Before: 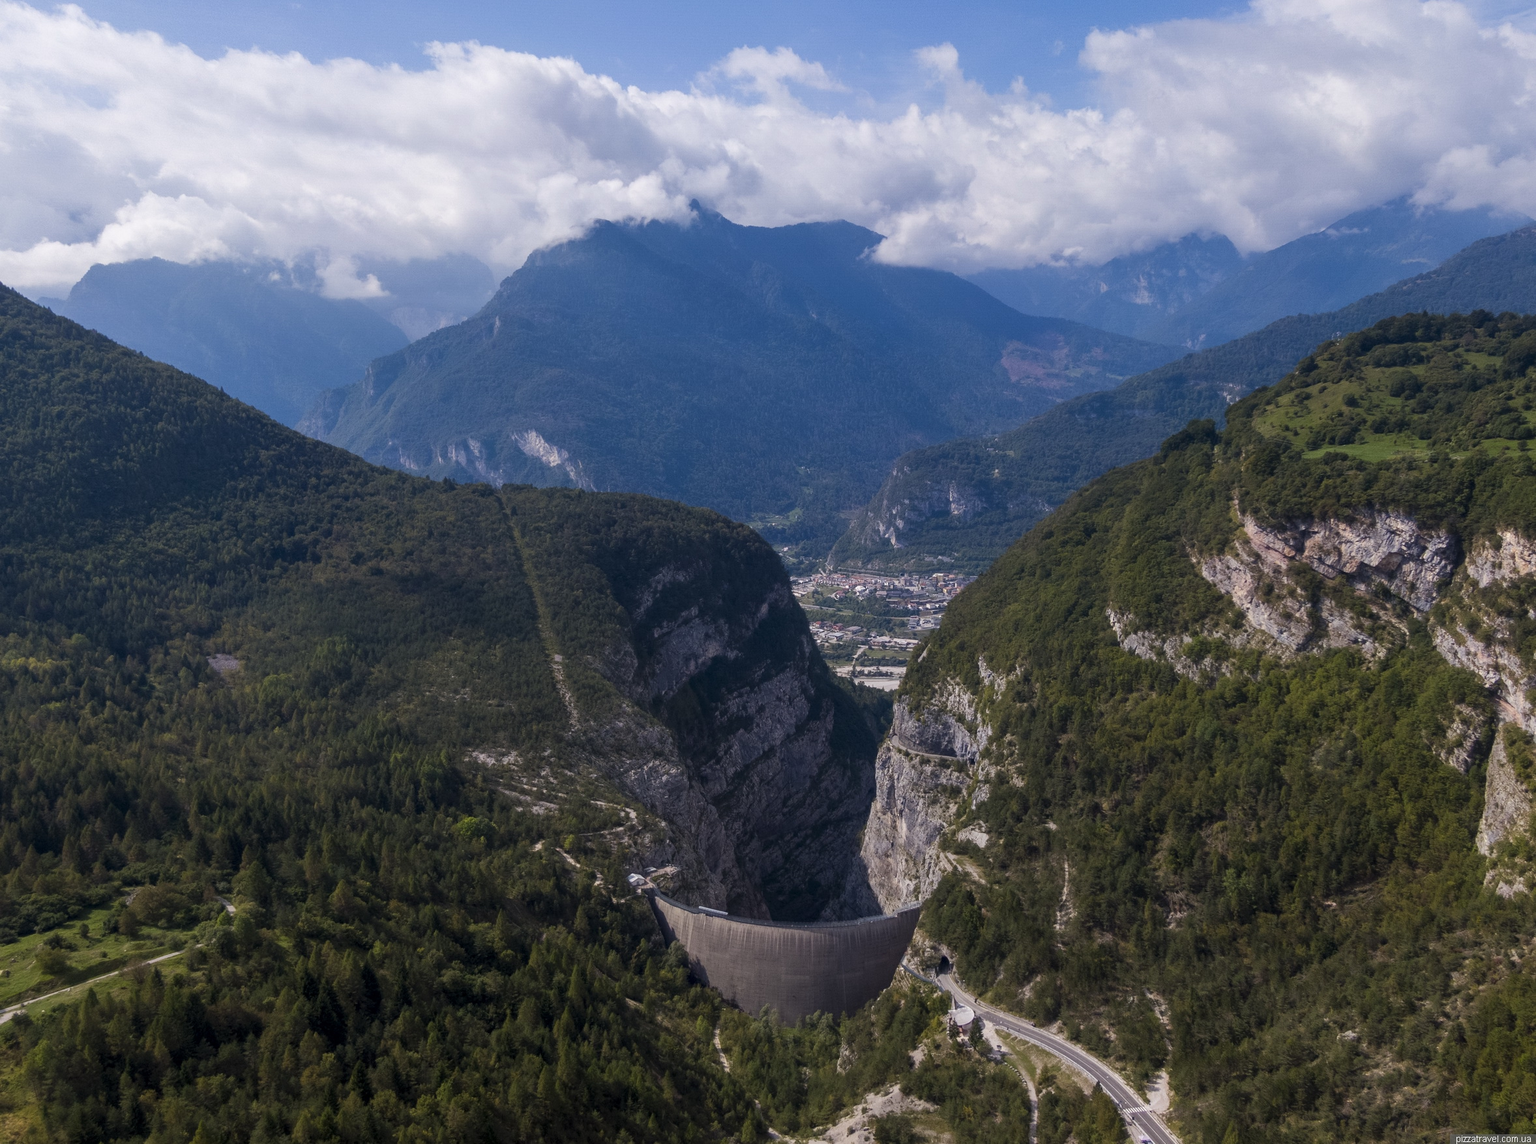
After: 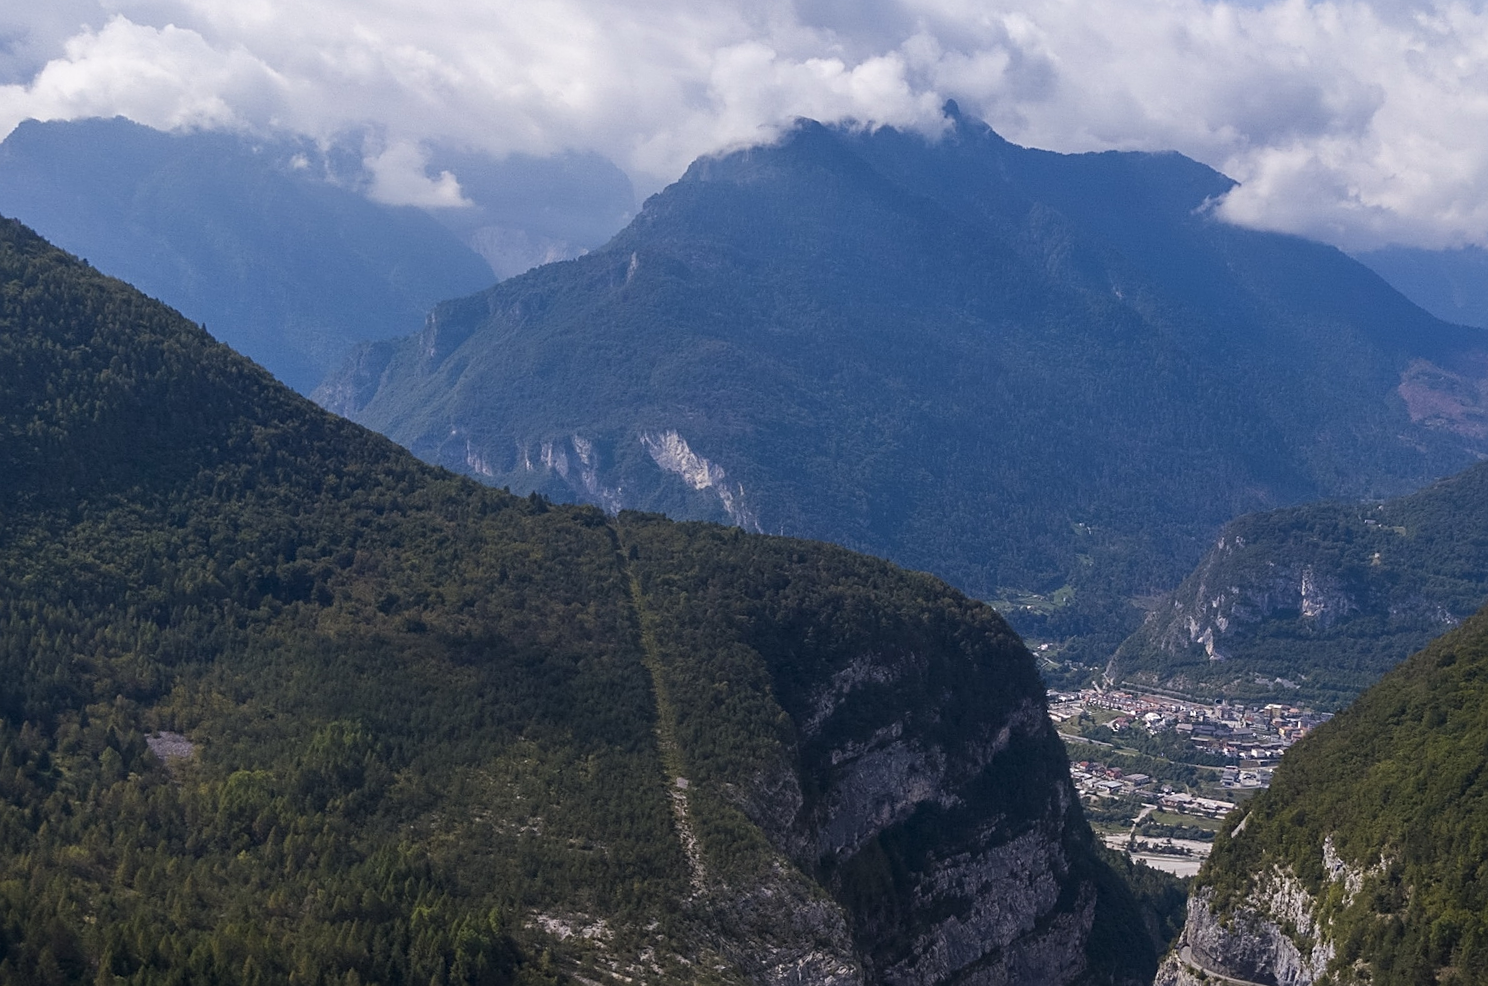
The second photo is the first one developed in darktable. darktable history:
sharpen: on, module defaults
crop and rotate: angle -4.99°, left 2.122%, top 6.945%, right 27.566%, bottom 30.519%
